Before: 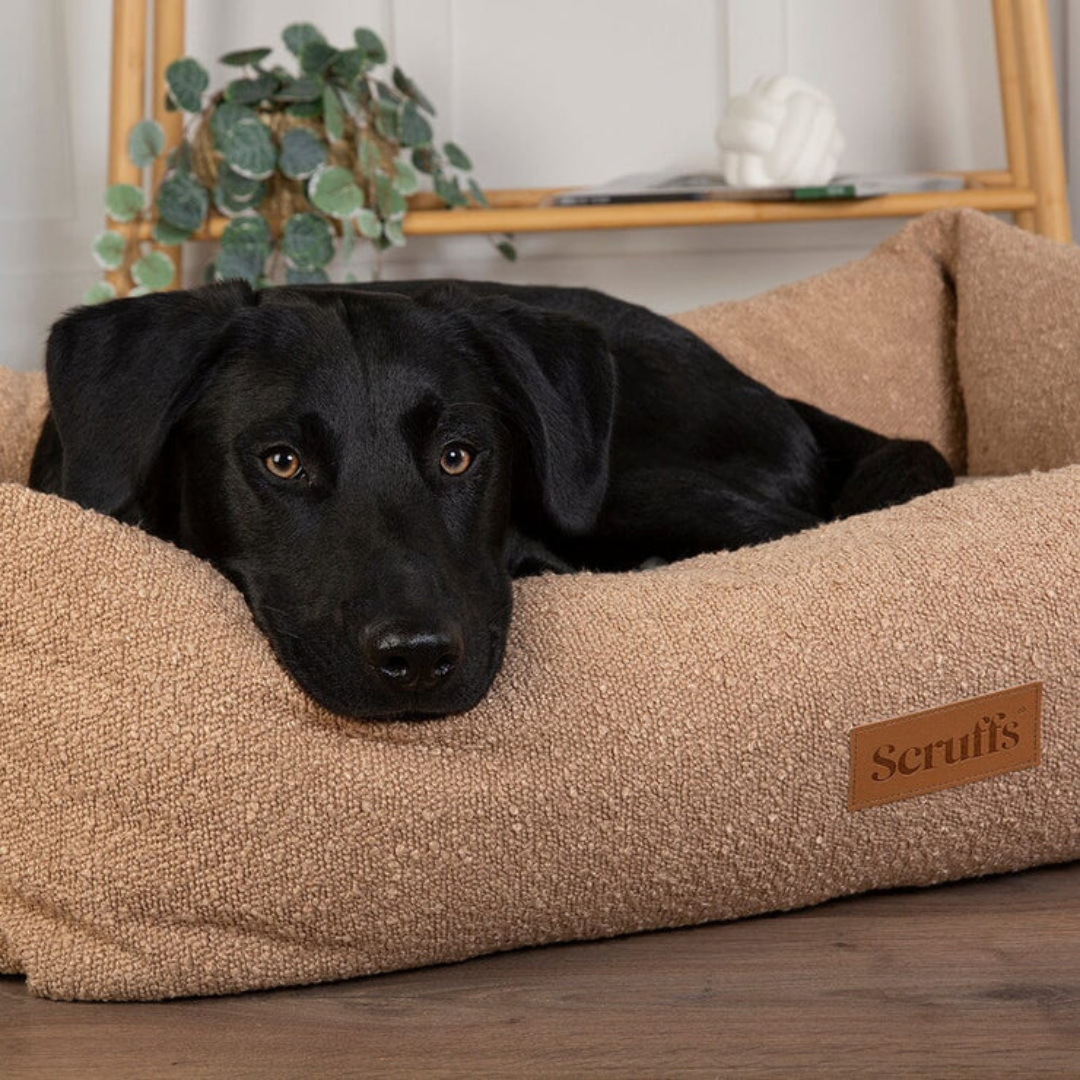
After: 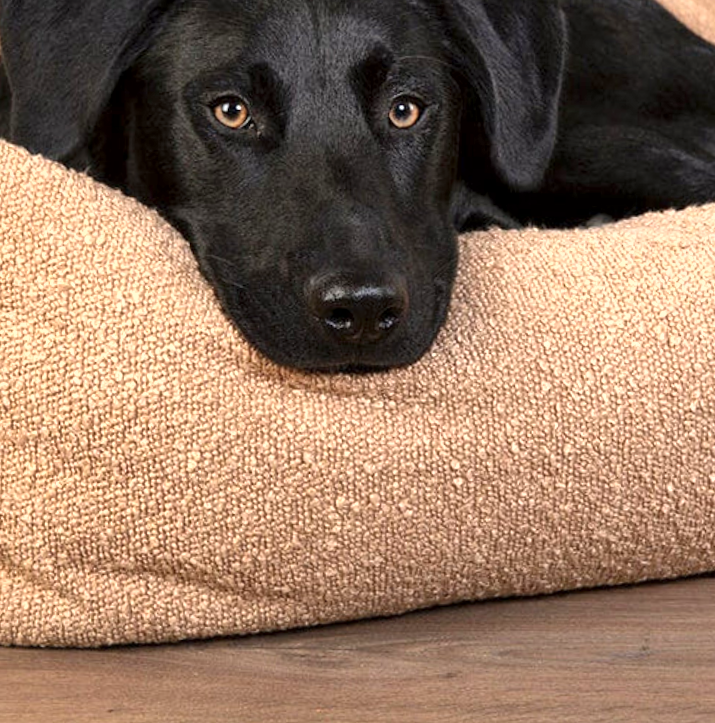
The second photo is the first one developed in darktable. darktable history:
shadows and highlights: shadows 32.19, highlights -32.99, soften with gaussian
local contrast: mode bilateral grid, contrast 21, coarseness 49, detail 120%, midtone range 0.2
crop and rotate: angle -1.2°, left 3.998%, top 31.653%, right 28.399%
exposure: exposure 1 EV, compensate highlight preservation false
